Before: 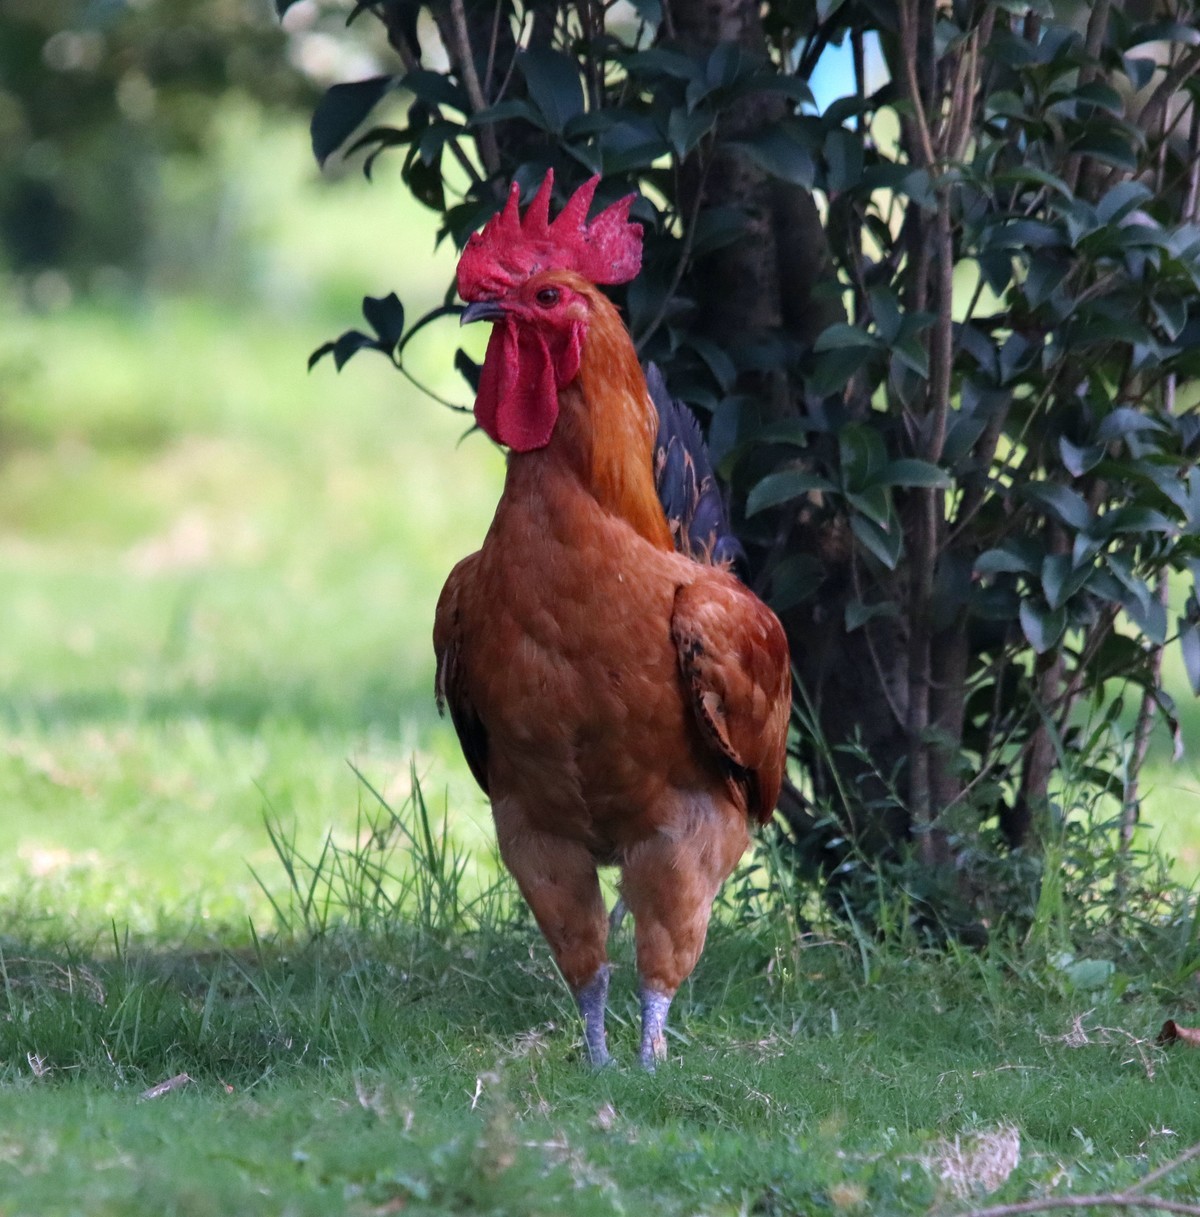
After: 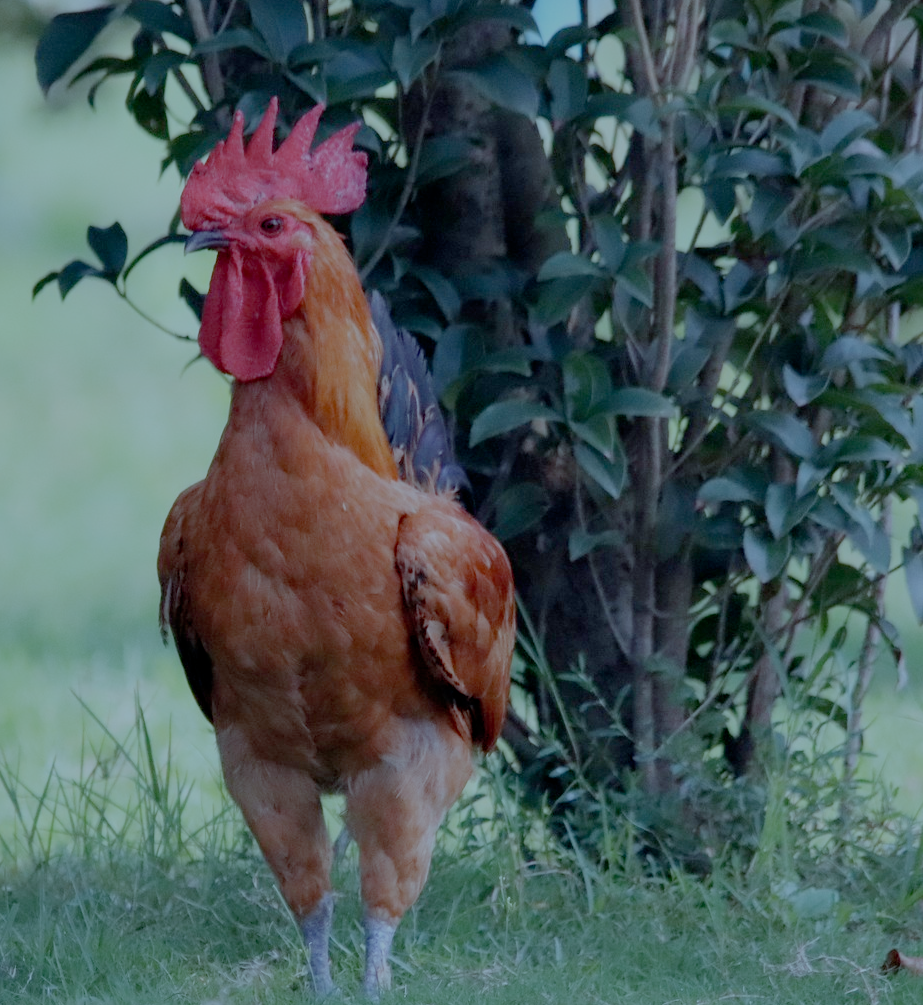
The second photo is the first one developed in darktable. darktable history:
crop: left 23.015%, top 5.881%, bottom 11.531%
color correction: highlights a* -11.39, highlights b* -15.05
filmic rgb: black relative exposure -8.01 EV, white relative exposure 8.05 EV, target black luminance 0%, hardness 2.45, latitude 76.37%, contrast 0.578, shadows ↔ highlights balance 0.015%, preserve chrominance no, color science v5 (2021), contrast in shadows safe, contrast in highlights safe
